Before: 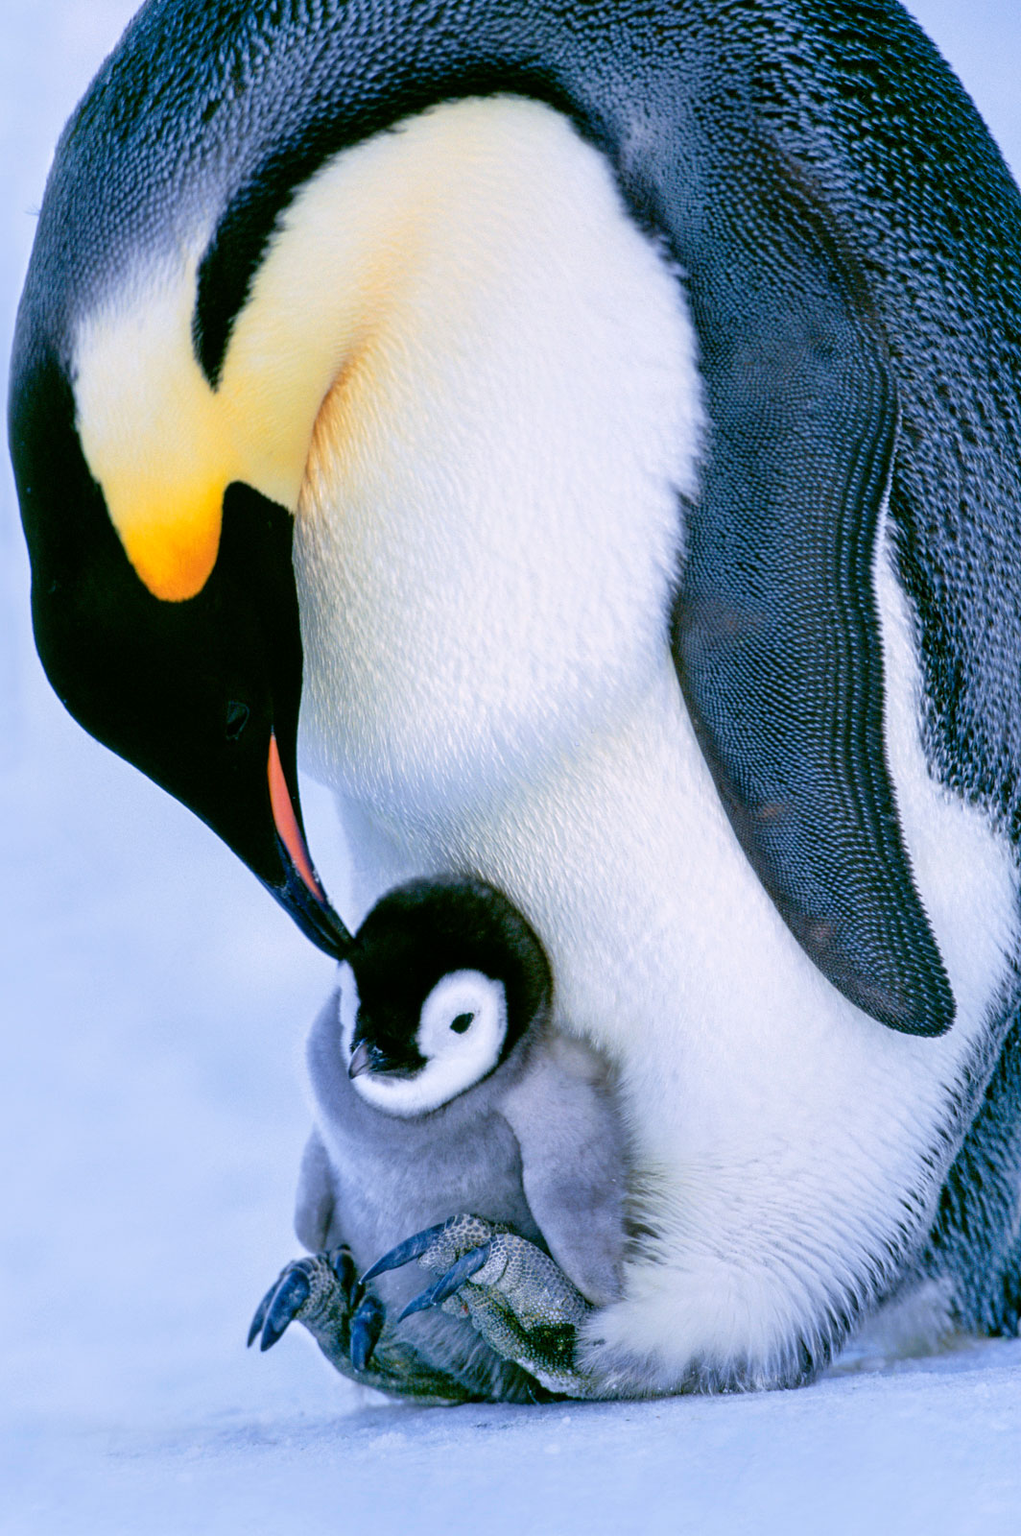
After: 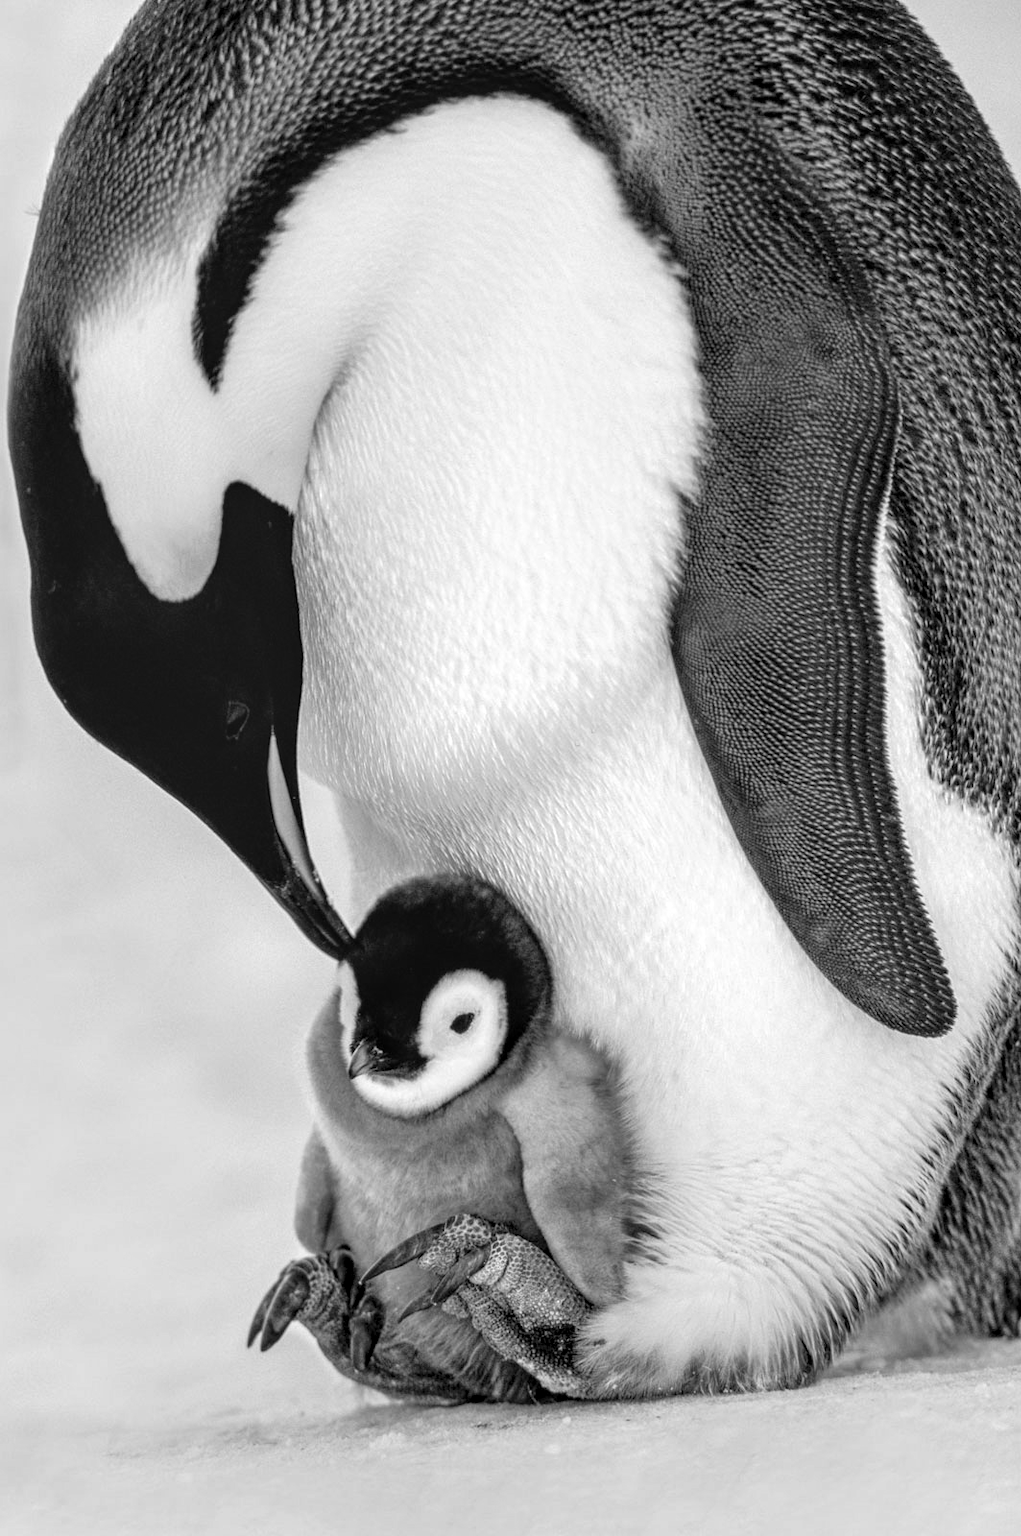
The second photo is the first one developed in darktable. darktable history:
monochrome: on, module defaults
exposure: exposure 0.2 EV, compensate highlight preservation false
white balance: red 1.004, blue 1.024
local contrast: detail 130%
